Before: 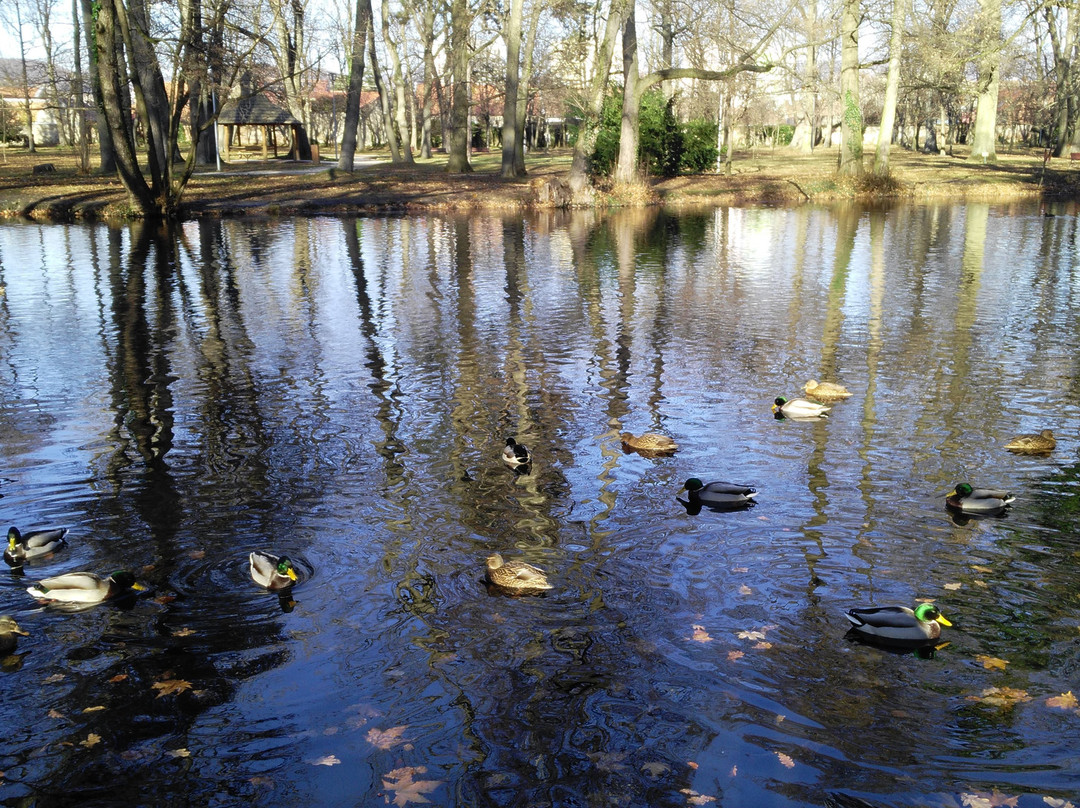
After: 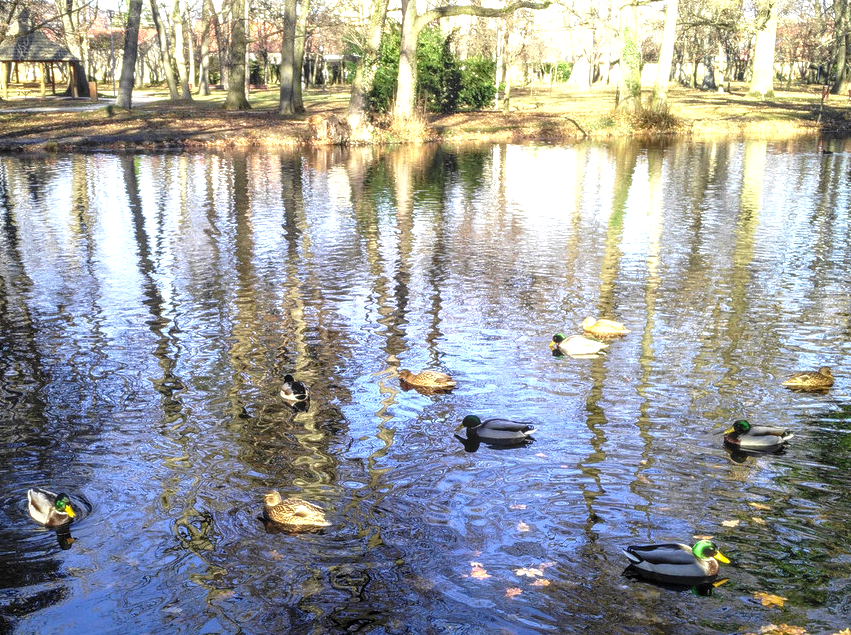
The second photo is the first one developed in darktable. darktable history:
local contrast: highlights 0%, shadows 0%, detail 133%
exposure: black level correction 0, exposure 0.9 EV, compensate highlight preservation false
crop and rotate: left 20.74%, top 7.912%, right 0.375%, bottom 13.378%
